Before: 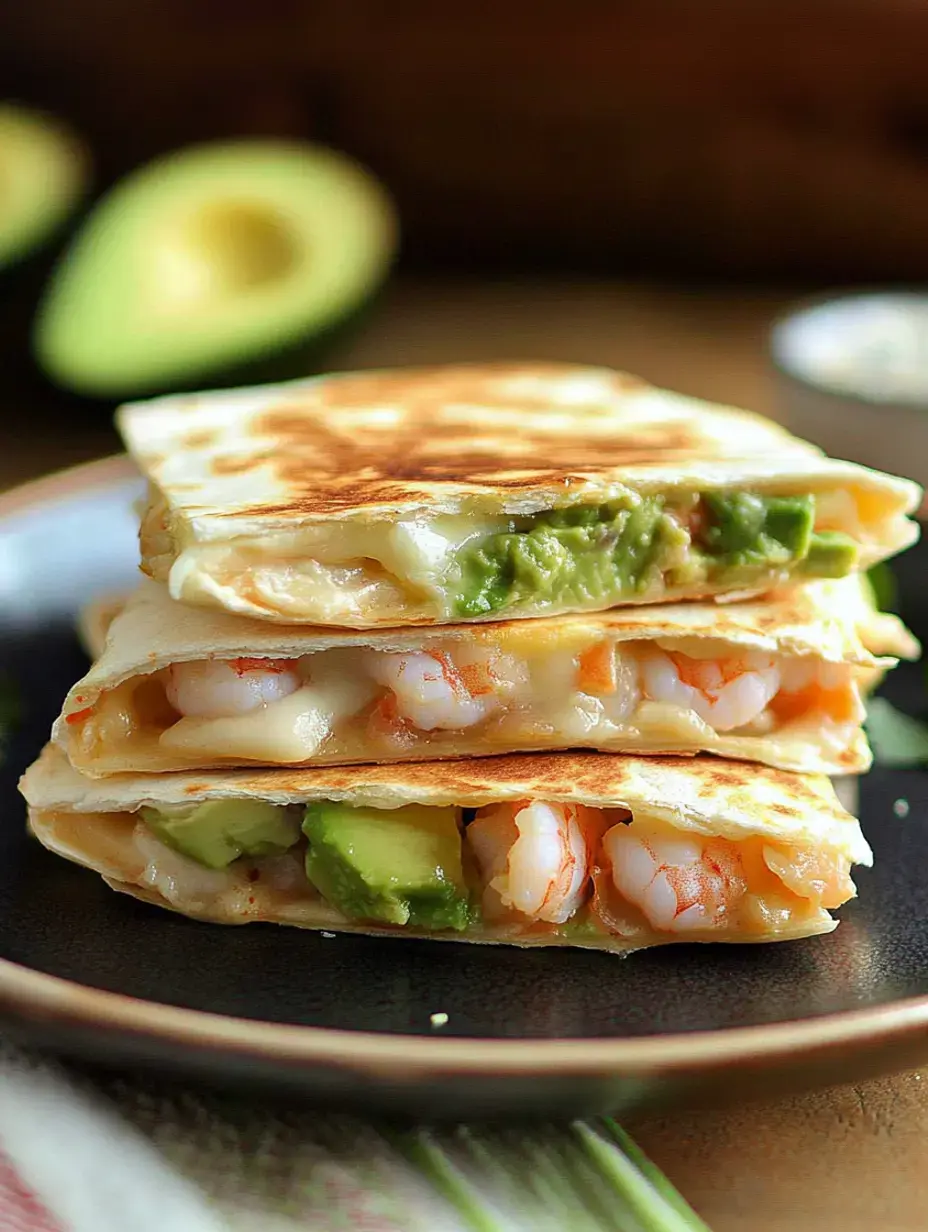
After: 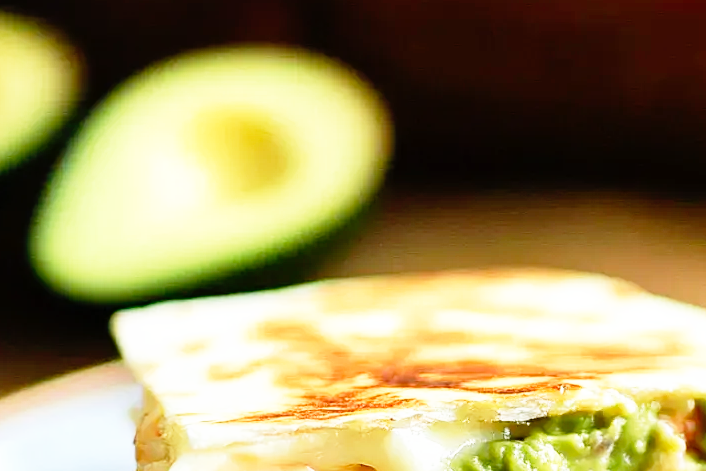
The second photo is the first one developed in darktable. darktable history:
base curve: curves: ch0 [(0, 0) (0.012, 0.01) (0.073, 0.168) (0.31, 0.711) (0.645, 0.957) (1, 1)], preserve colors none
crop: left 0.543%, top 7.629%, right 23.331%, bottom 54.066%
